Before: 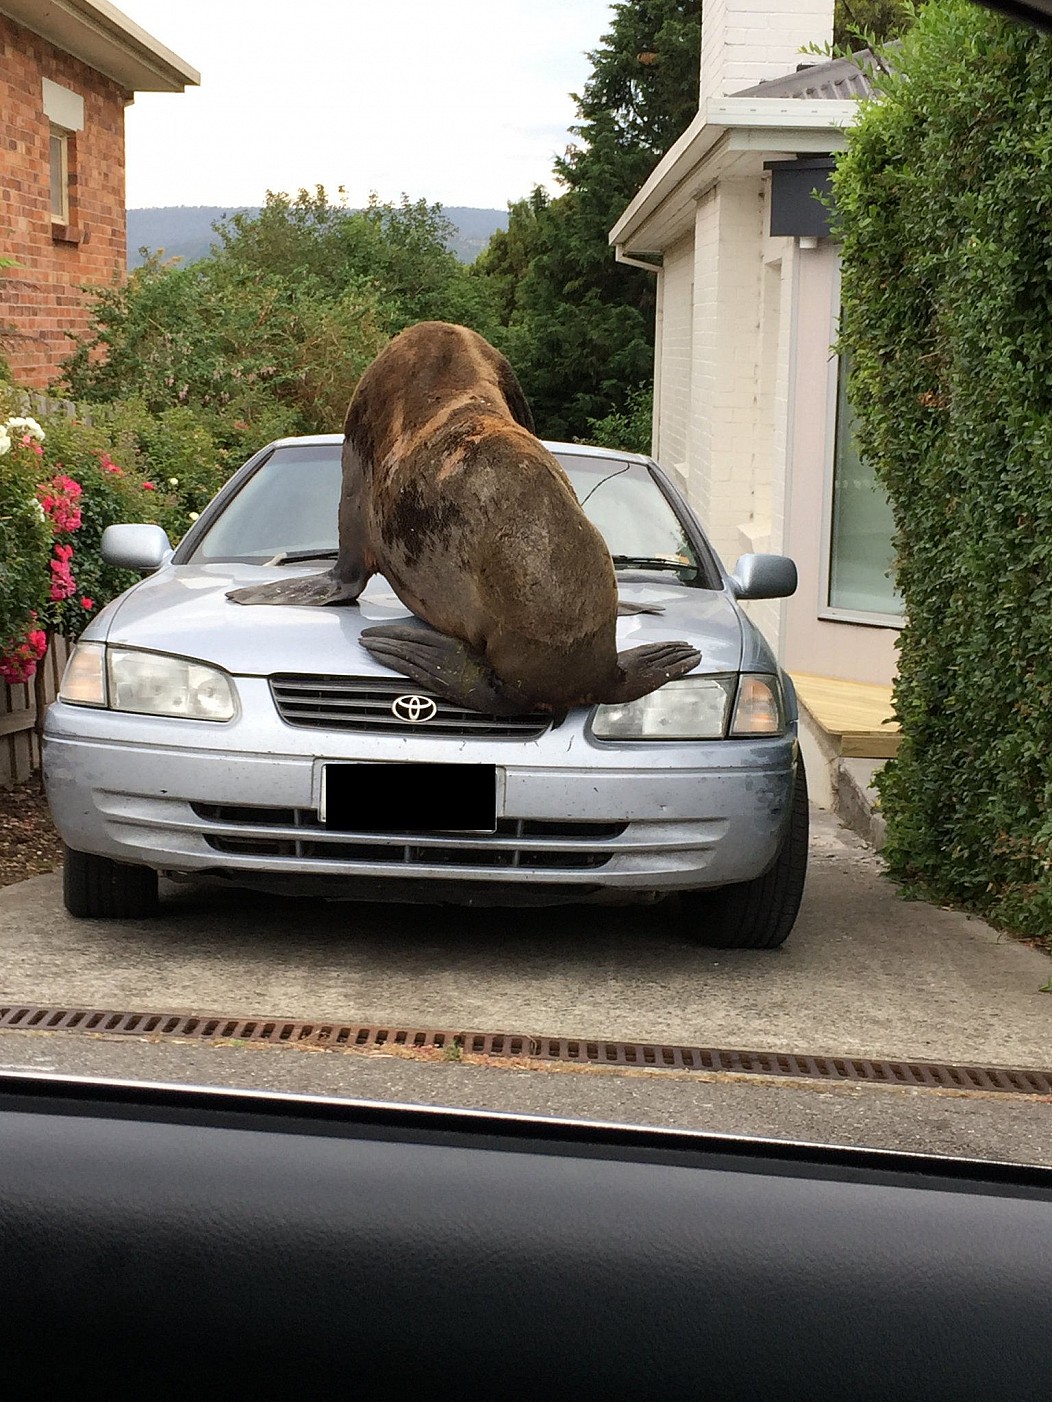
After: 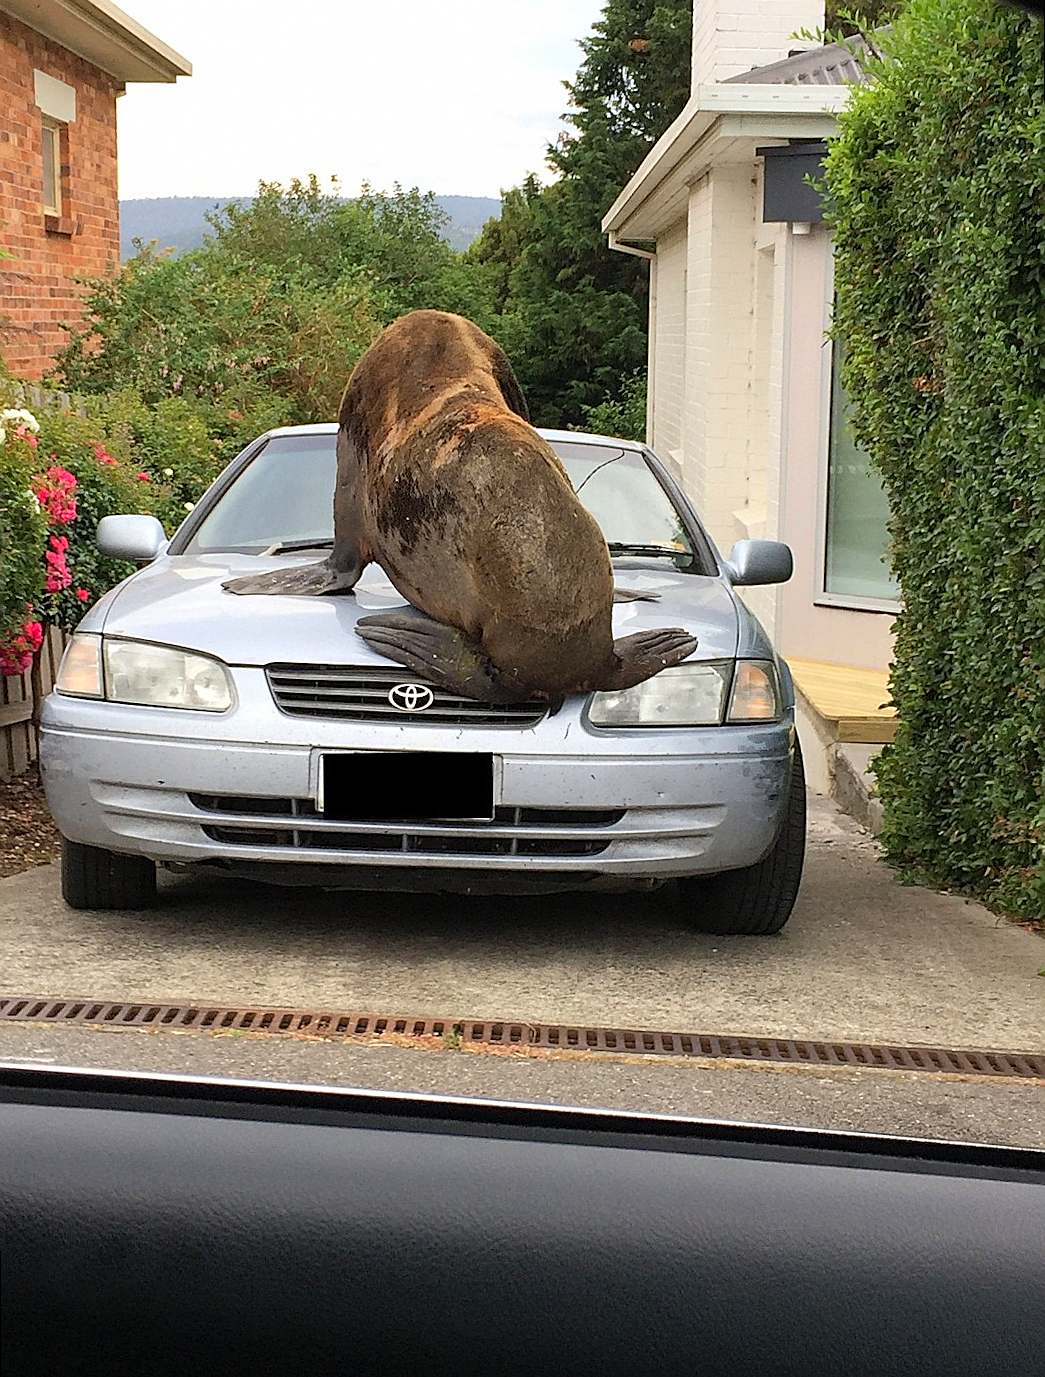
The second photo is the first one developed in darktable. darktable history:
contrast brightness saturation: brightness 0.09, saturation 0.19
white balance: emerald 1
rotate and perspective: rotation -0.45°, automatic cropping original format, crop left 0.008, crop right 0.992, crop top 0.012, crop bottom 0.988
sharpen: on, module defaults
